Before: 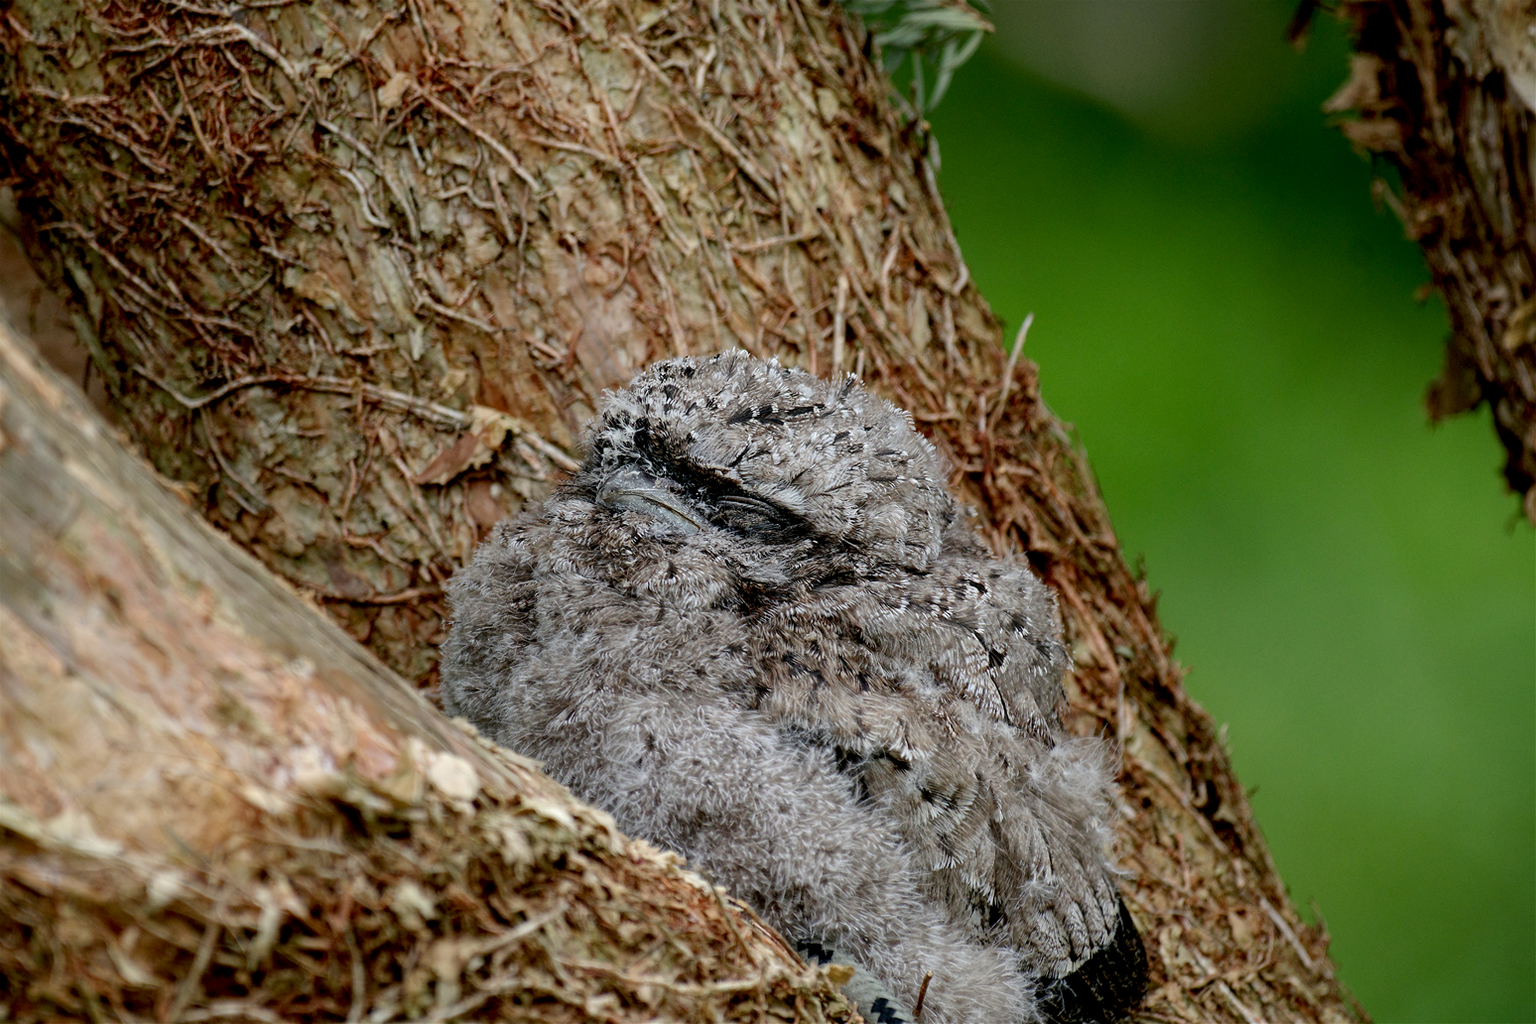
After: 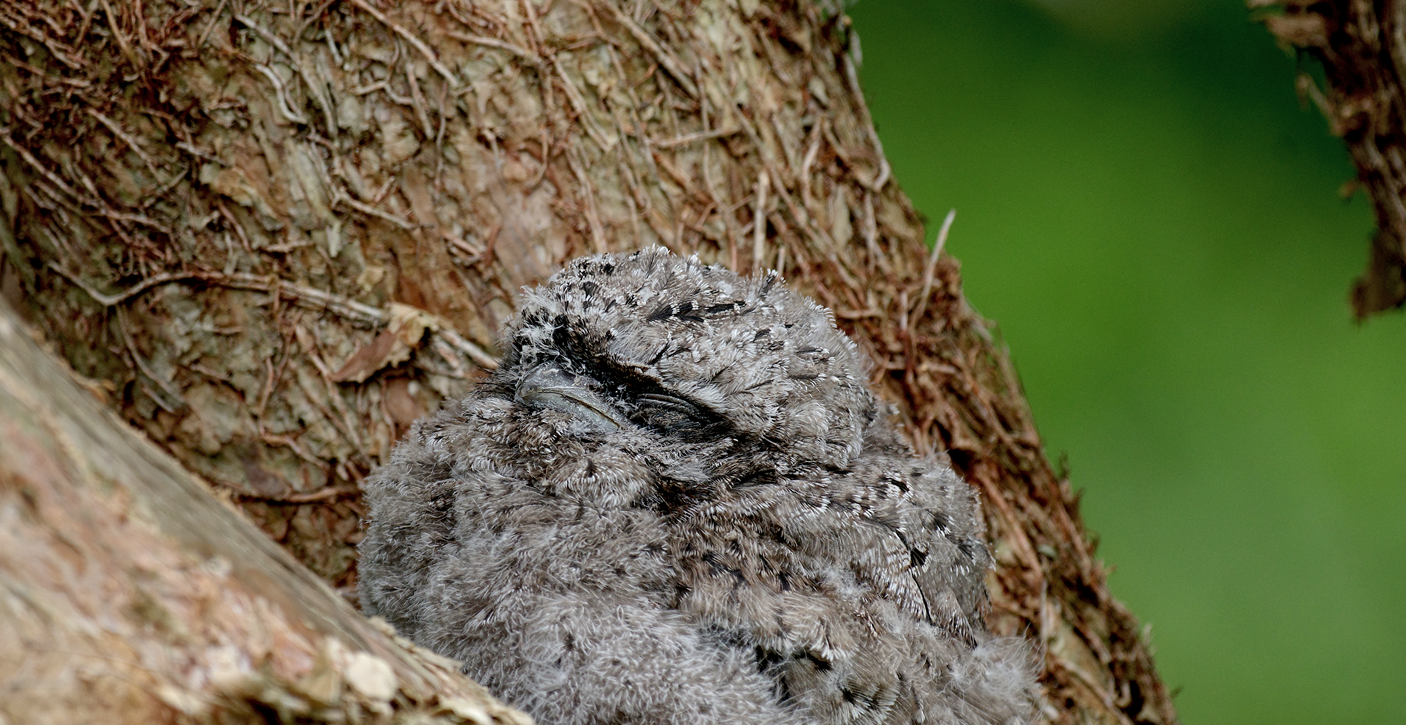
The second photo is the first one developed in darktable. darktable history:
shadows and highlights: shadows 32, highlights -32, soften with gaussian
crop: left 5.596%, top 10.314%, right 3.534%, bottom 19.395%
contrast brightness saturation: saturation -0.1
